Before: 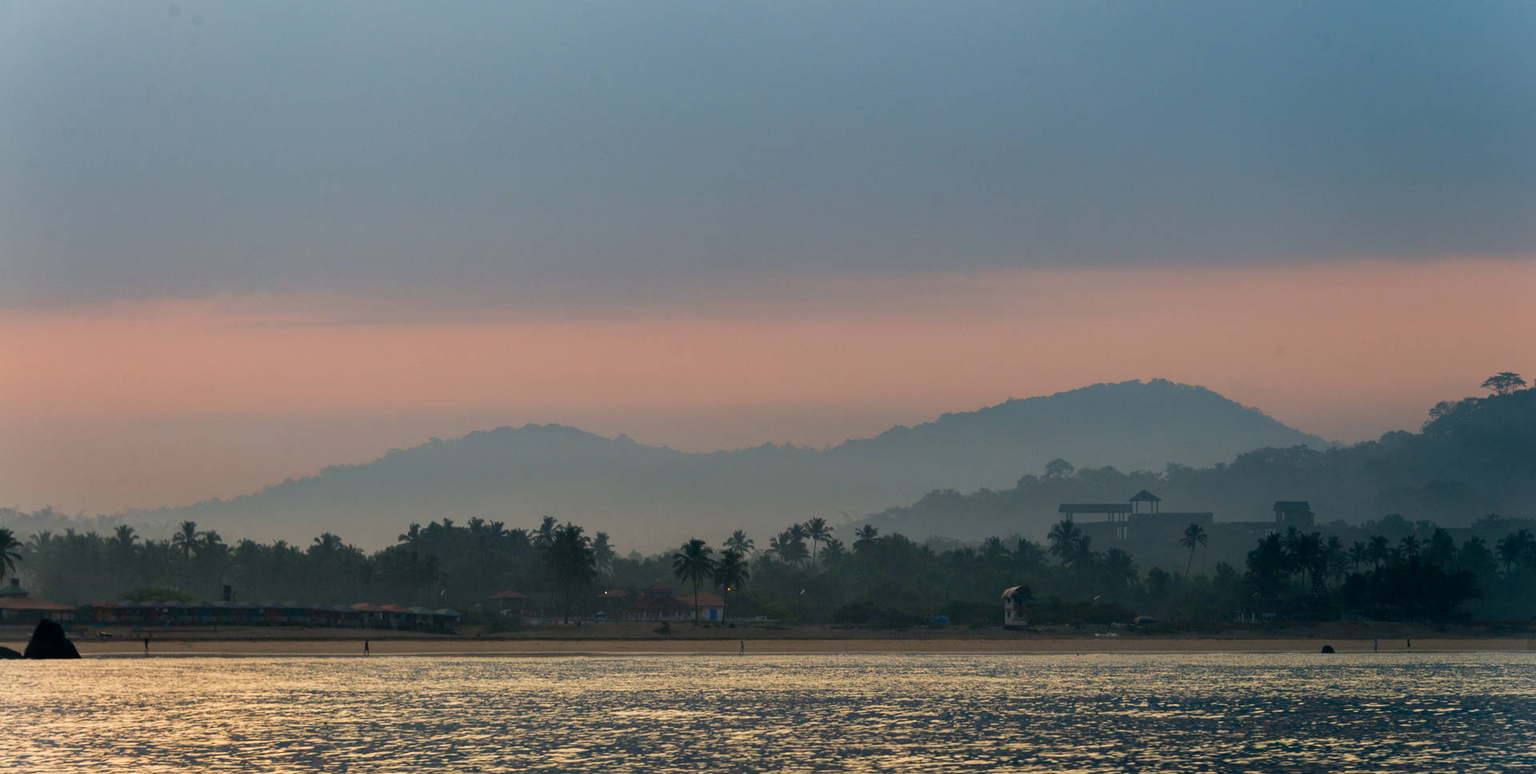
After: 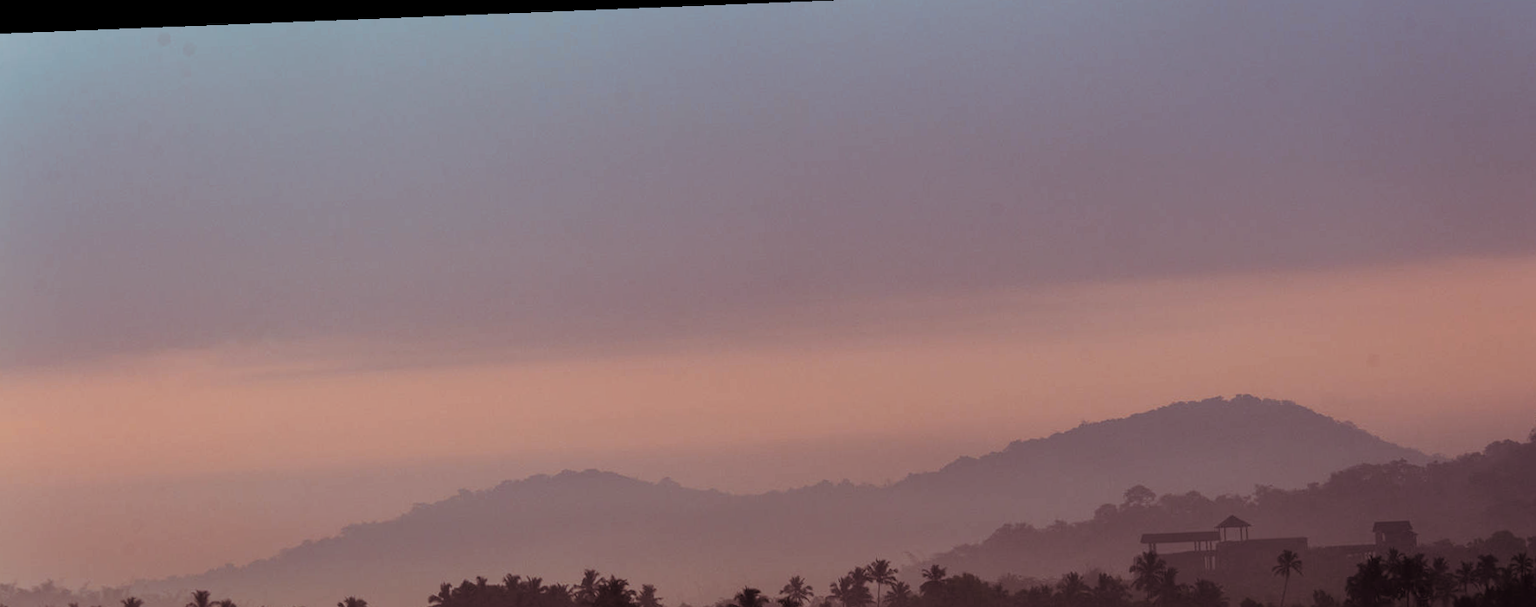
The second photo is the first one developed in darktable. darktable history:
crop: left 1.509%, top 3.452%, right 7.696%, bottom 28.452%
split-toning: on, module defaults
rotate and perspective: rotation -2.29°, automatic cropping off
